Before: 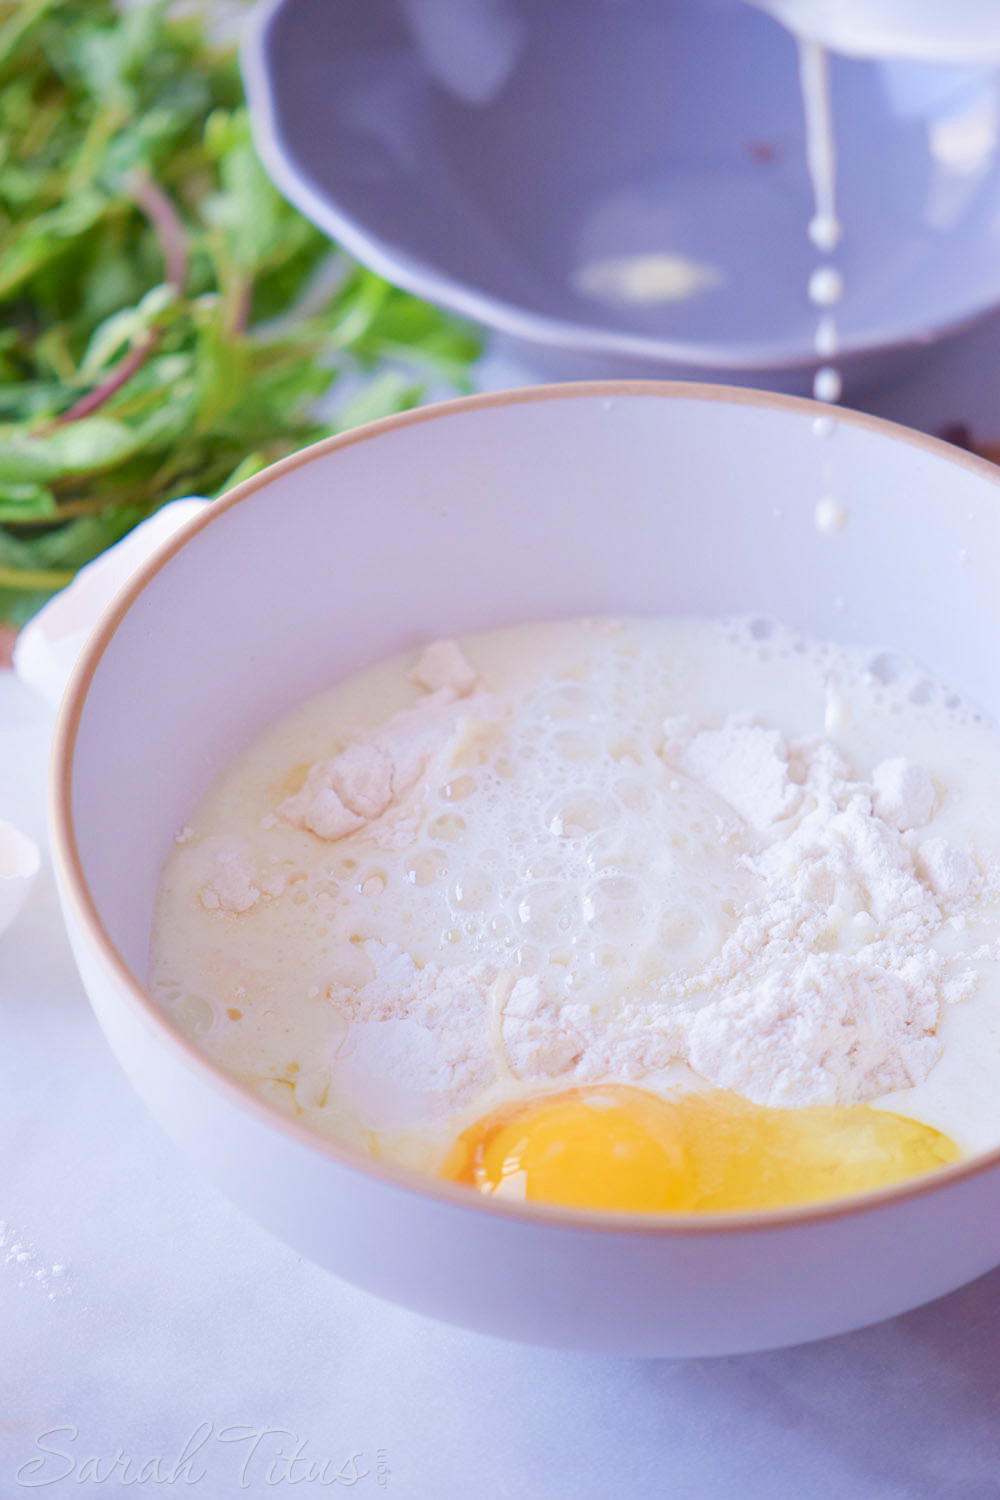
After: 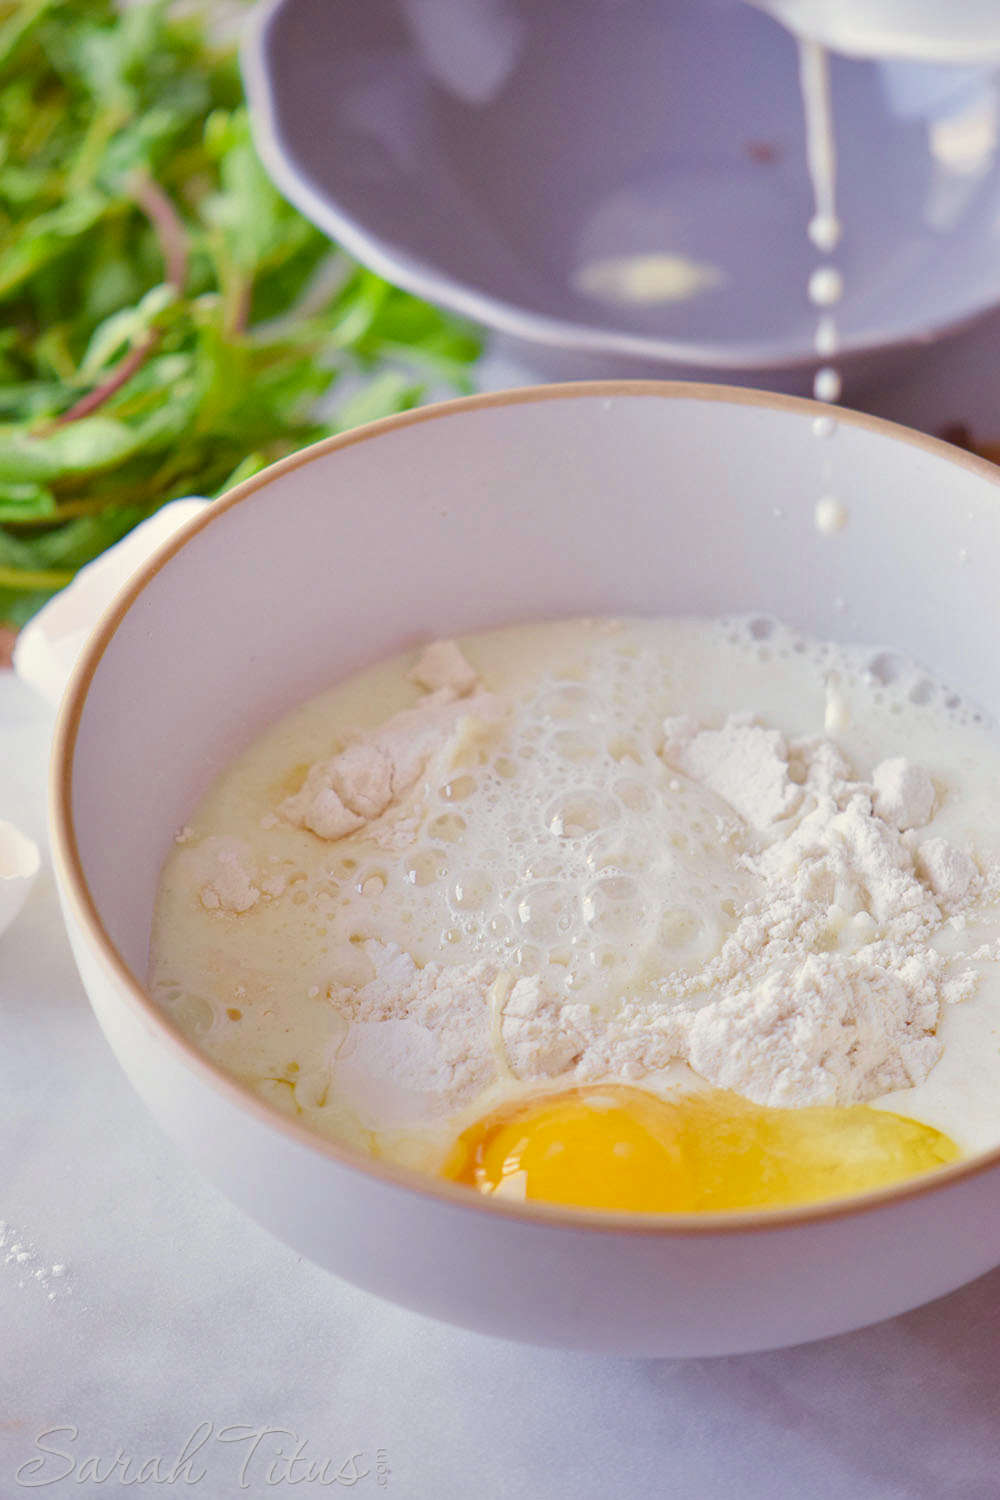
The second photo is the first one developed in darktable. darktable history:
shadows and highlights: shadows 60, soften with gaussian
color correction: highlights a* -1.43, highlights b* 10.12, shadows a* 0.395, shadows b* 19.35
white balance: emerald 1
